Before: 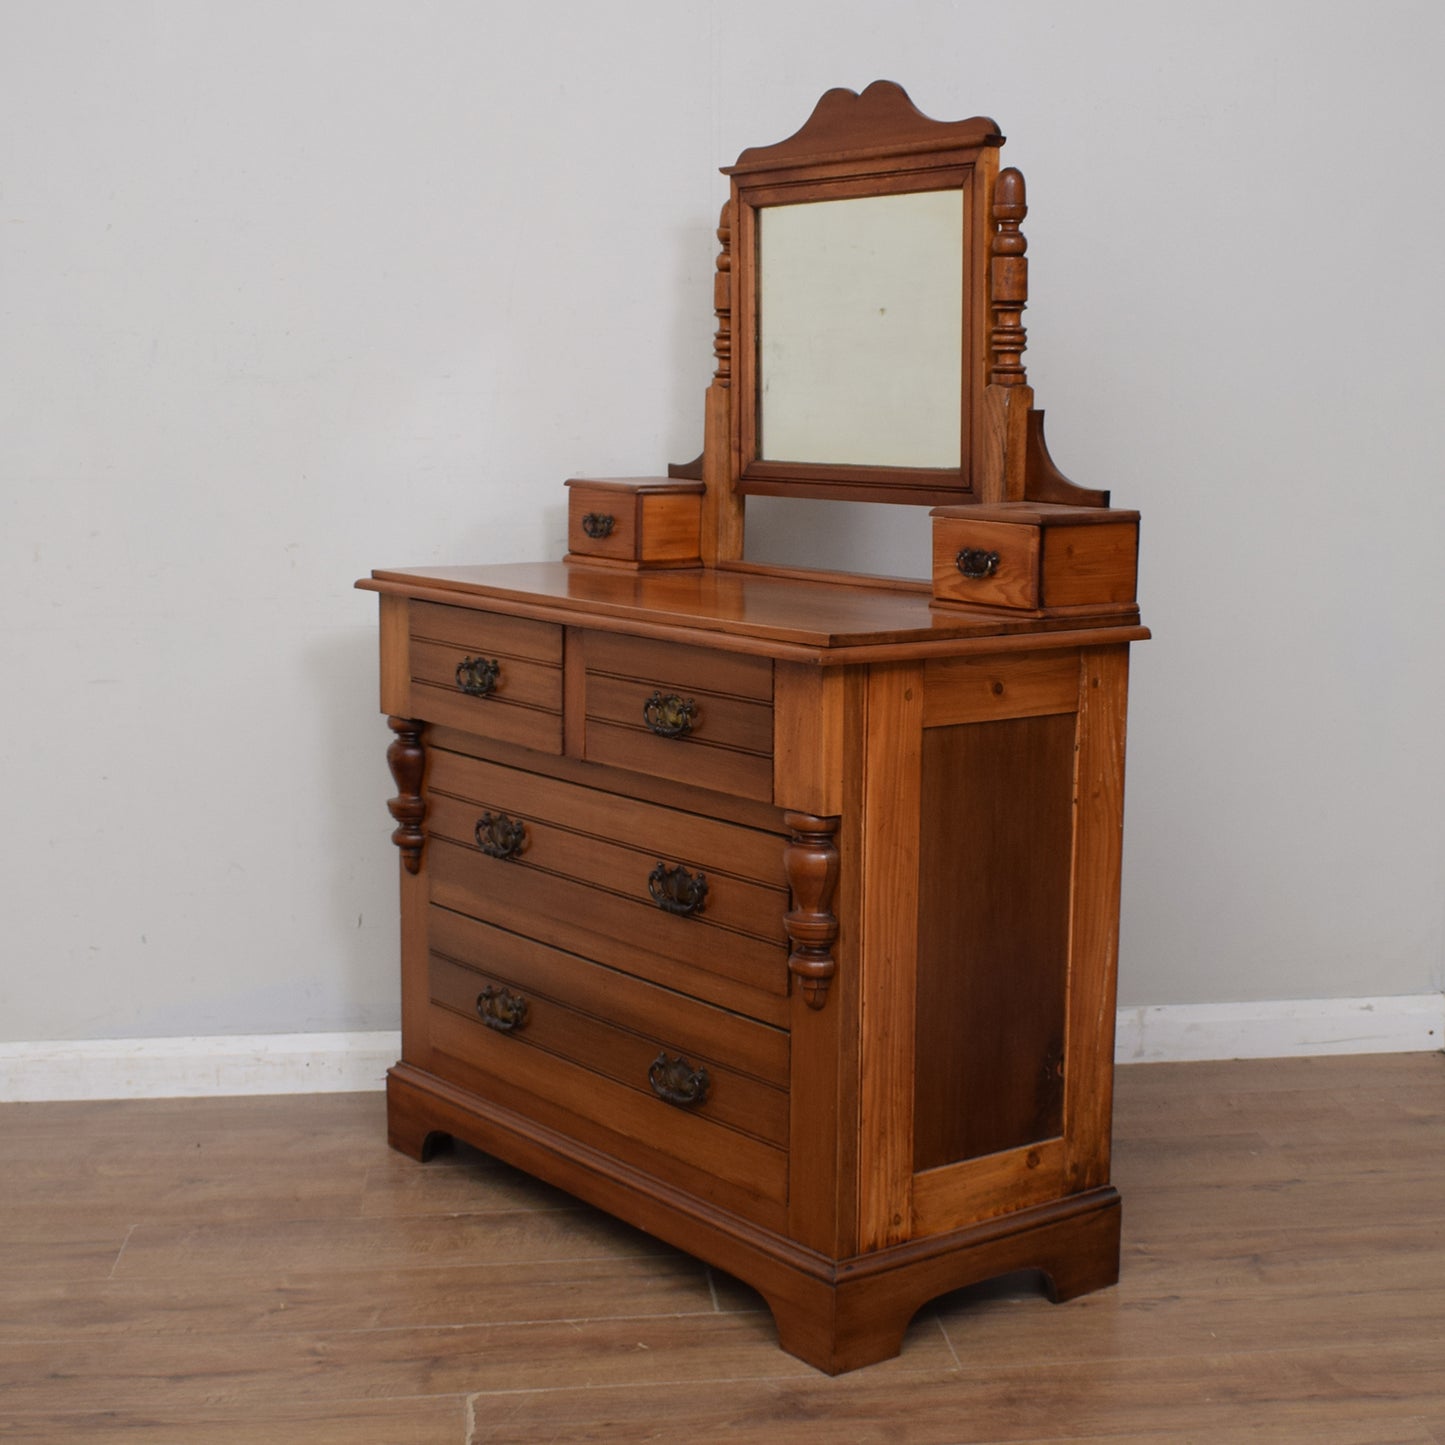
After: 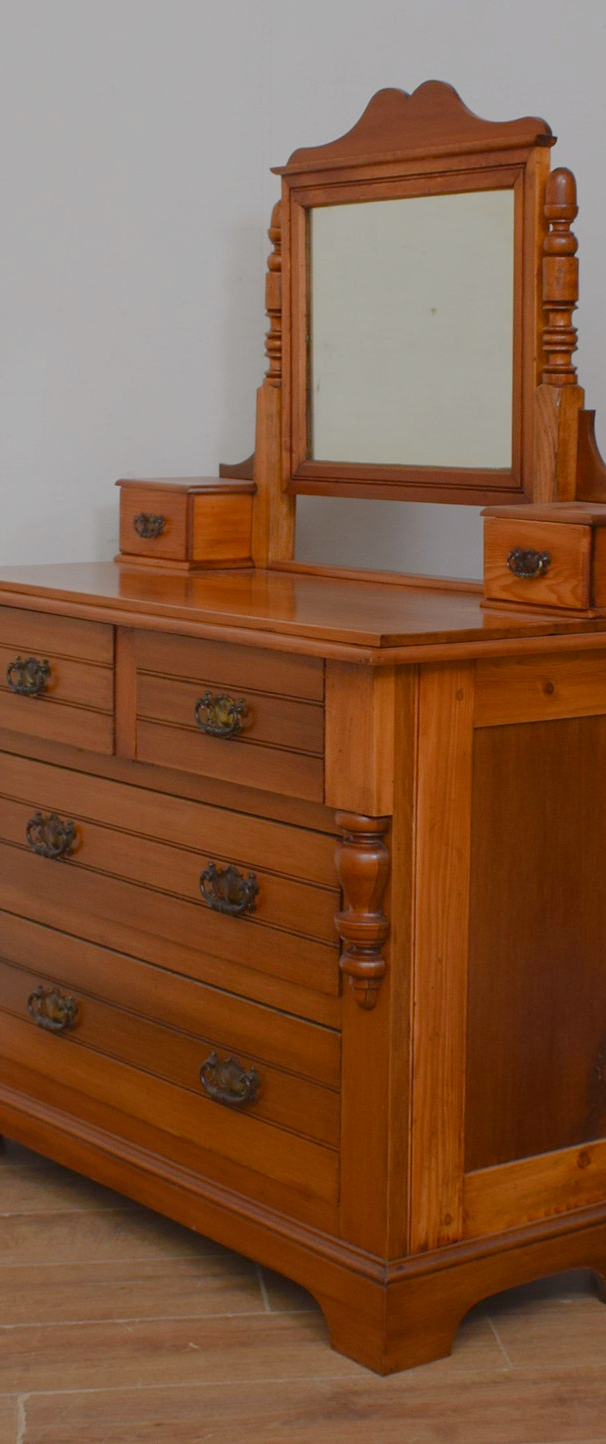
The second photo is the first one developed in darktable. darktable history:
color balance rgb: shadows lift › chroma 0.713%, shadows lift › hue 110.41°, perceptual saturation grading › global saturation 0.137%, perceptual saturation grading › highlights -15.883%, perceptual saturation grading › shadows 24.796%, contrast -29.557%
crop: left 31.083%, right 26.976%
